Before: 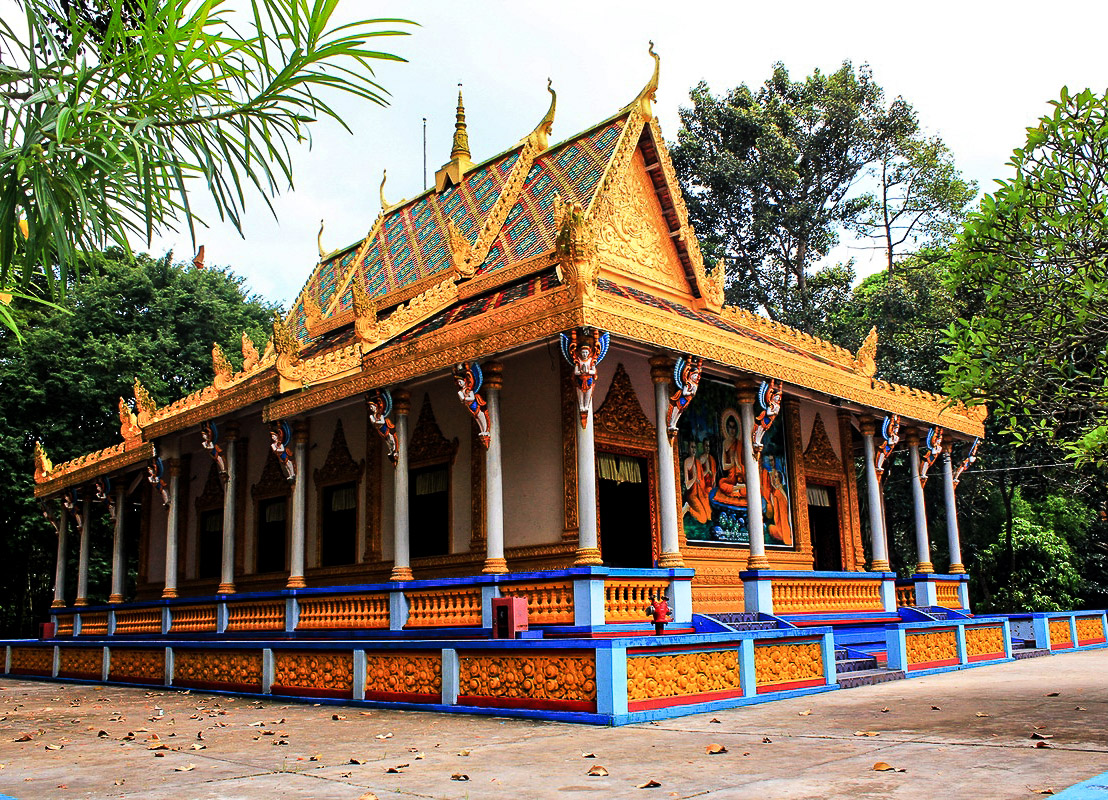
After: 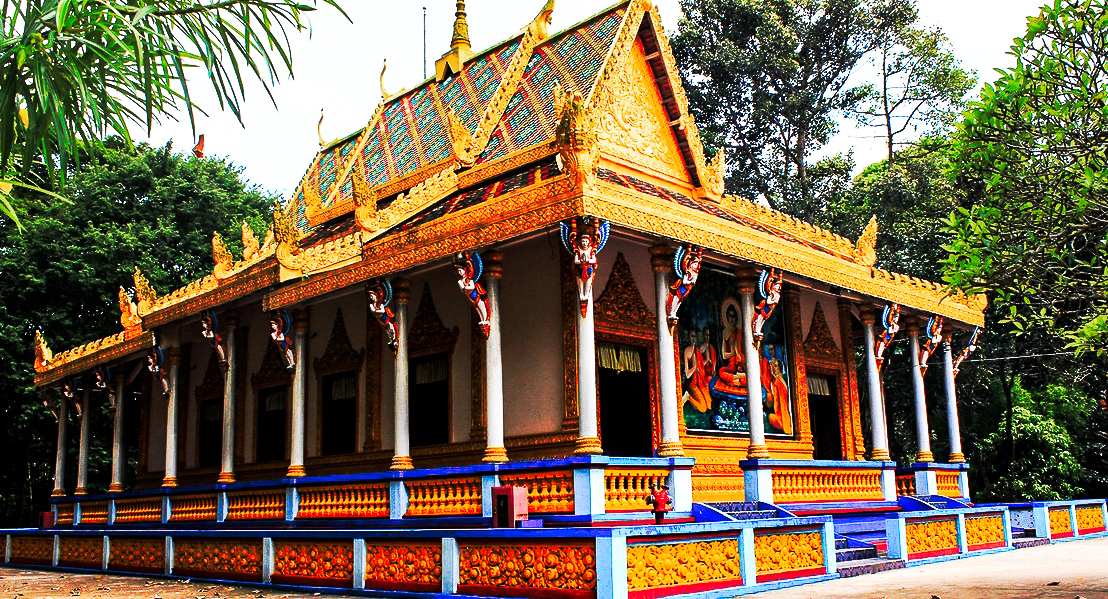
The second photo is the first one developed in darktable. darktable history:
tone curve: curves: ch0 [(0, 0) (0.003, 0.003) (0.011, 0.008) (0.025, 0.018) (0.044, 0.04) (0.069, 0.062) (0.1, 0.09) (0.136, 0.121) (0.177, 0.158) (0.224, 0.197) (0.277, 0.255) (0.335, 0.314) (0.399, 0.391) (0.468, 0.496) (0.543, 0.683) (0.623, 0.801) (0.709, 0.883) (0.801, 0.94) (0.898, 0.984) (1, 1)], preserve colors none
base curve: preserve colors none
color zones: curves: ch0 [(0, 0.5) (0.143, 0.5) (0.286, 0.456) (0.429, 0.5) (0.571, 0.5) (0.714, 0.5) (0.857, 0.5) (1, 0.5)]; ch1 [(0, 0.5) (0.143, 0.5) (0.286, 0.422) (0.429, 0.5) (0.571, 0.5) (0.714, 0.5) (0.857, 0.5) (1, 0.5)]
crop: top 13.943%, bottom 11.061%
